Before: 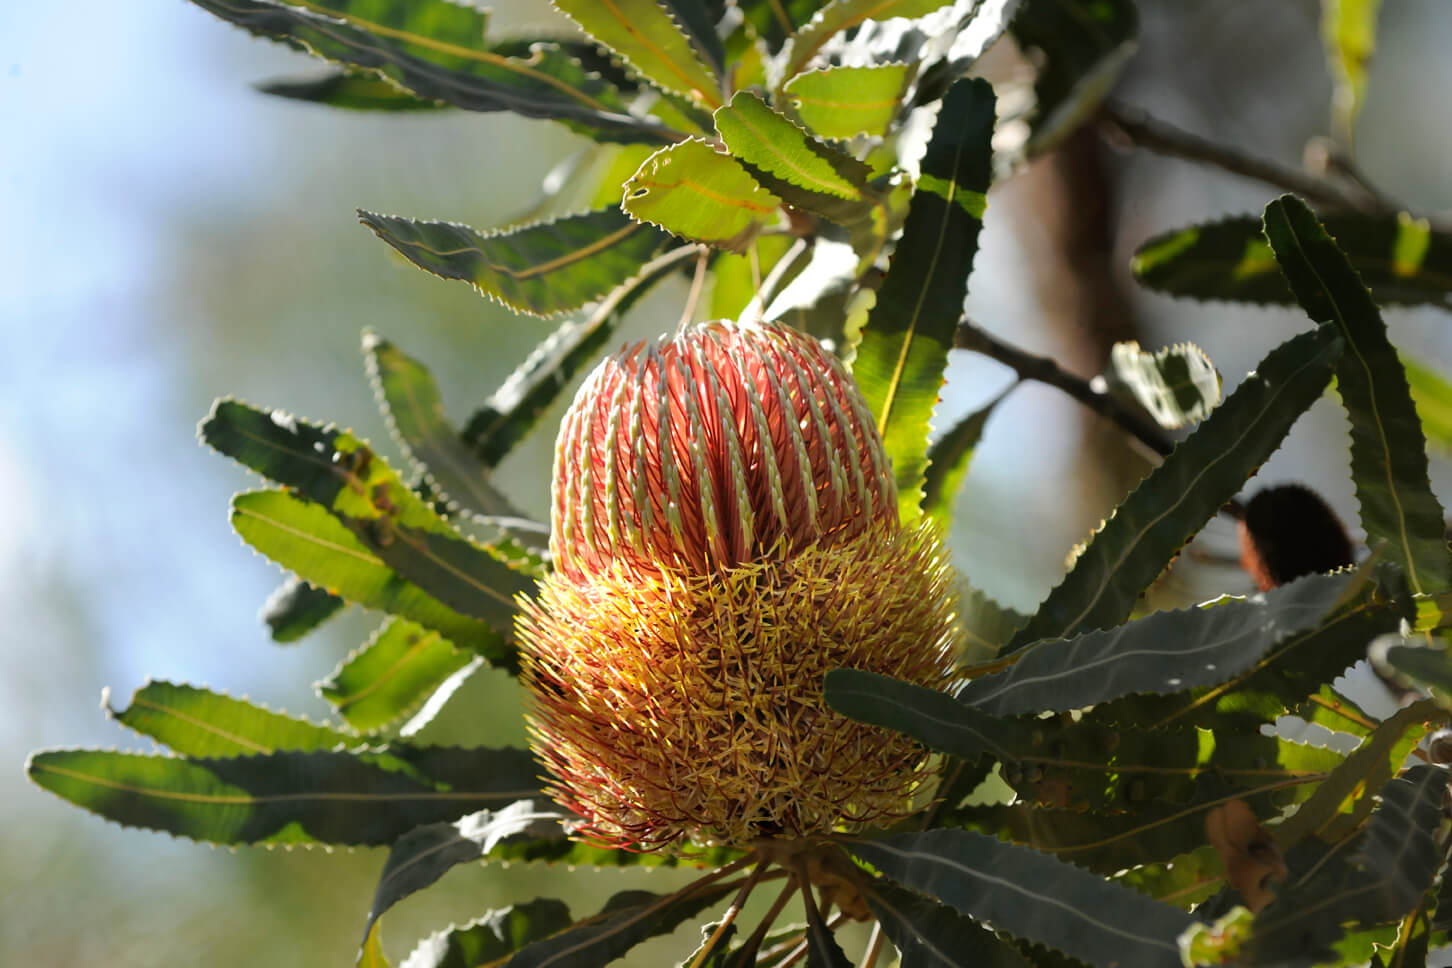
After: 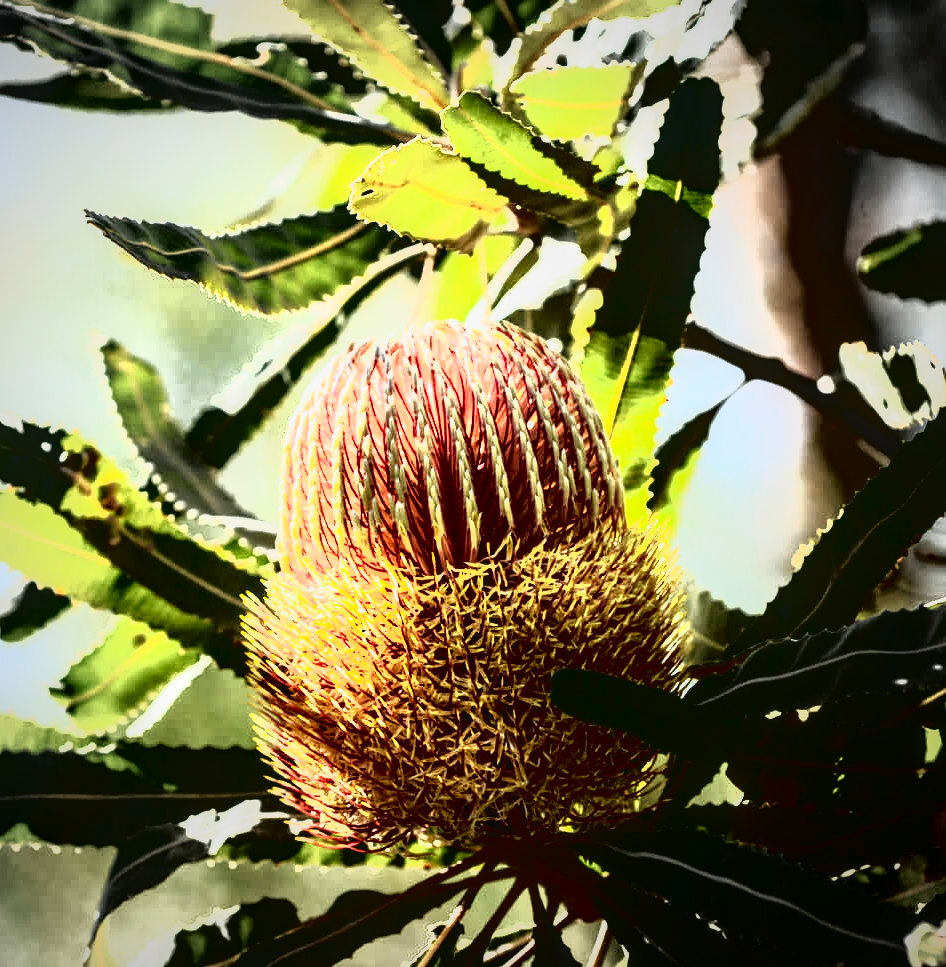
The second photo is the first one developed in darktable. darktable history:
local contrast: on, module defaults
contrast brightness saturation: contrast 0.191, brightness -0.104, saturation 0.21
tone curve: curves: ch0 [(0, 0) (0.003, 0.01) (0.011, 0.011) (0.025, 0.008) (0.044, 0.007) (0.069, 0.006) (0.1, 0.005) (0.136, 0.015) (0.177, 0.094) (0.224, 0.241) (0.277, 0.369) (0.335, 0.5) (0.399, 0.648) (0.468, 0.811) (0.543, 0.975) (0.623, 0.989) (0.709, 0.989) (0.801, 0.99) (0.898, 0.99) (1, 1)], color space Lab, independent channels
crop and rotate: left 18.821%, right 15.986%
vignetting: fall-off start 74.2%, fall-off radius 66.39%
